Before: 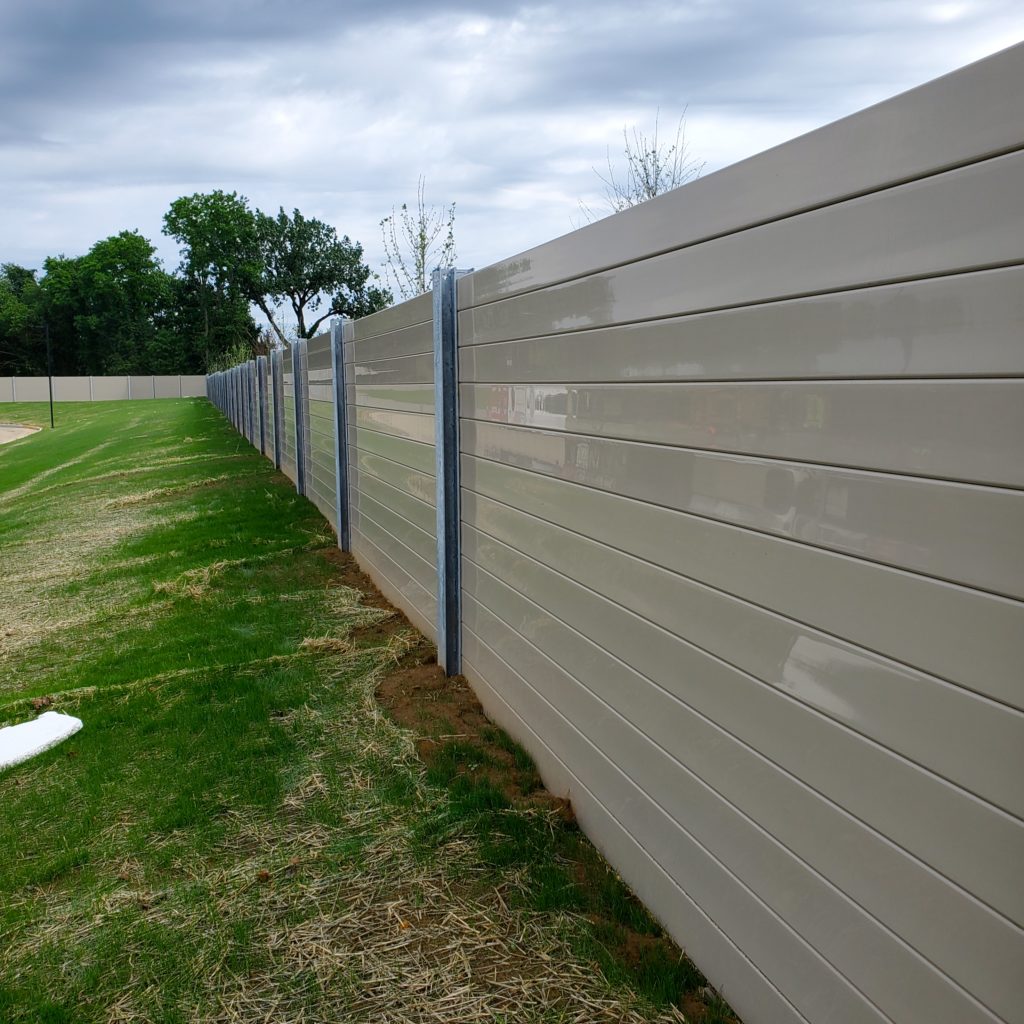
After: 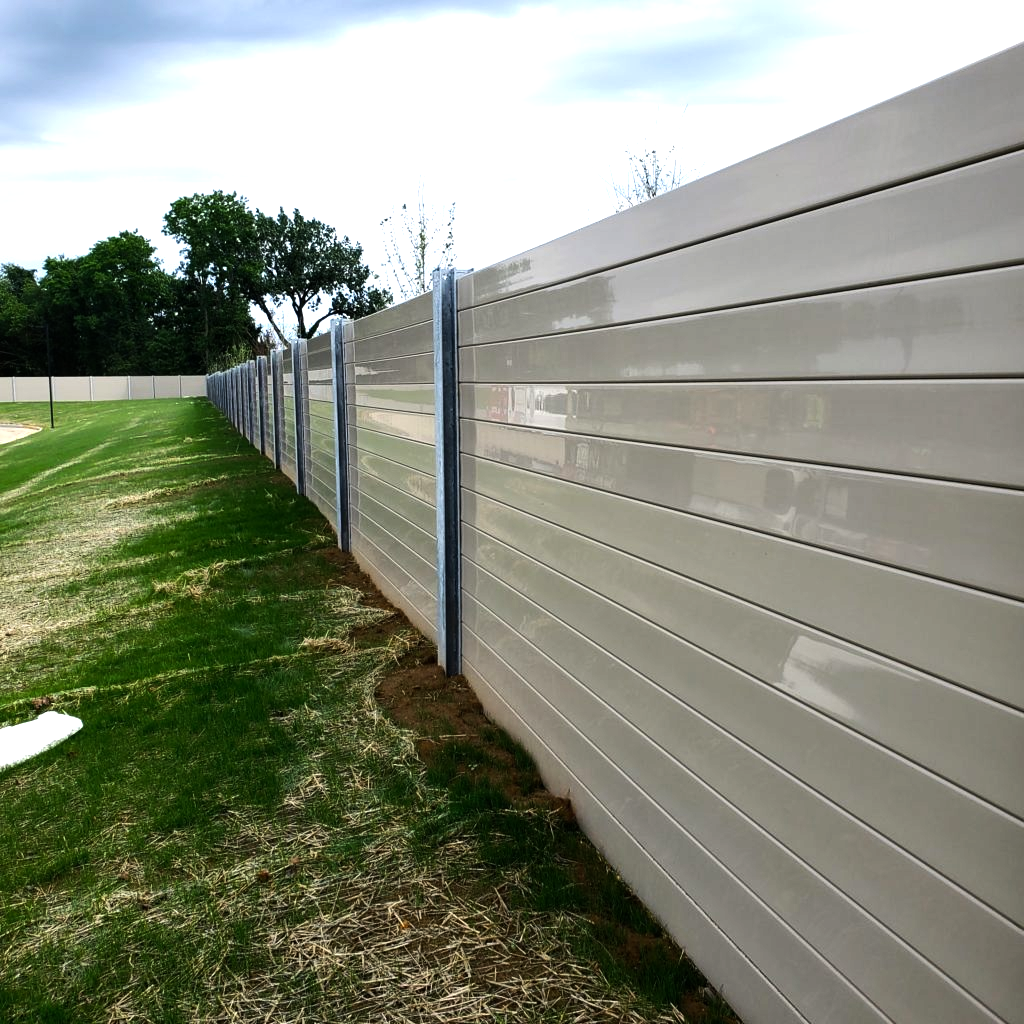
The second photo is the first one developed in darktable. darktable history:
tone equalizer: -8 EV -1.08 EV, -7 EV -1.01 EV, -6 EV -0.867 EV, -5 EV -0.578 EV, -3 EV 0.578 EV, -2 EV 0.867 EV, -1 EV 1.01 EV, +0 EV 1.08 EV, edges refinement/feathering 500, mask exposure compensation -1.57 EV, preserve details no
levels: levels [0, 0.498, 1]
